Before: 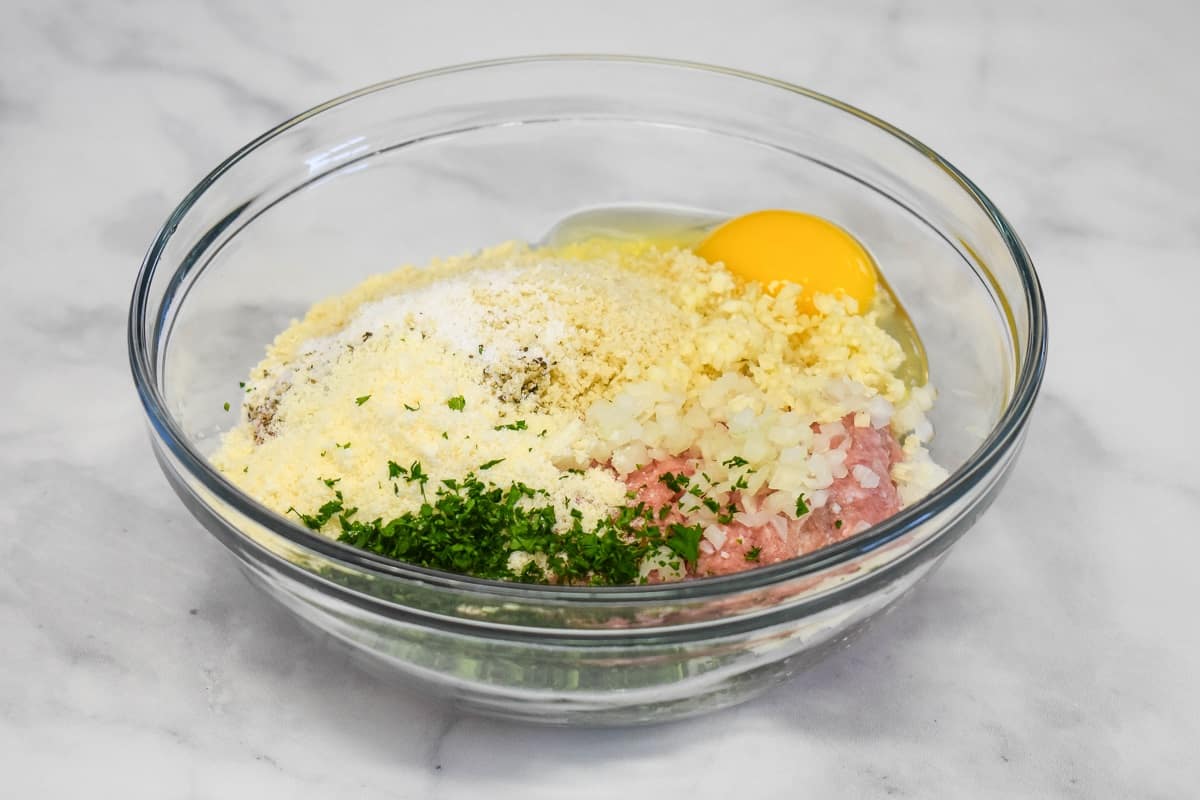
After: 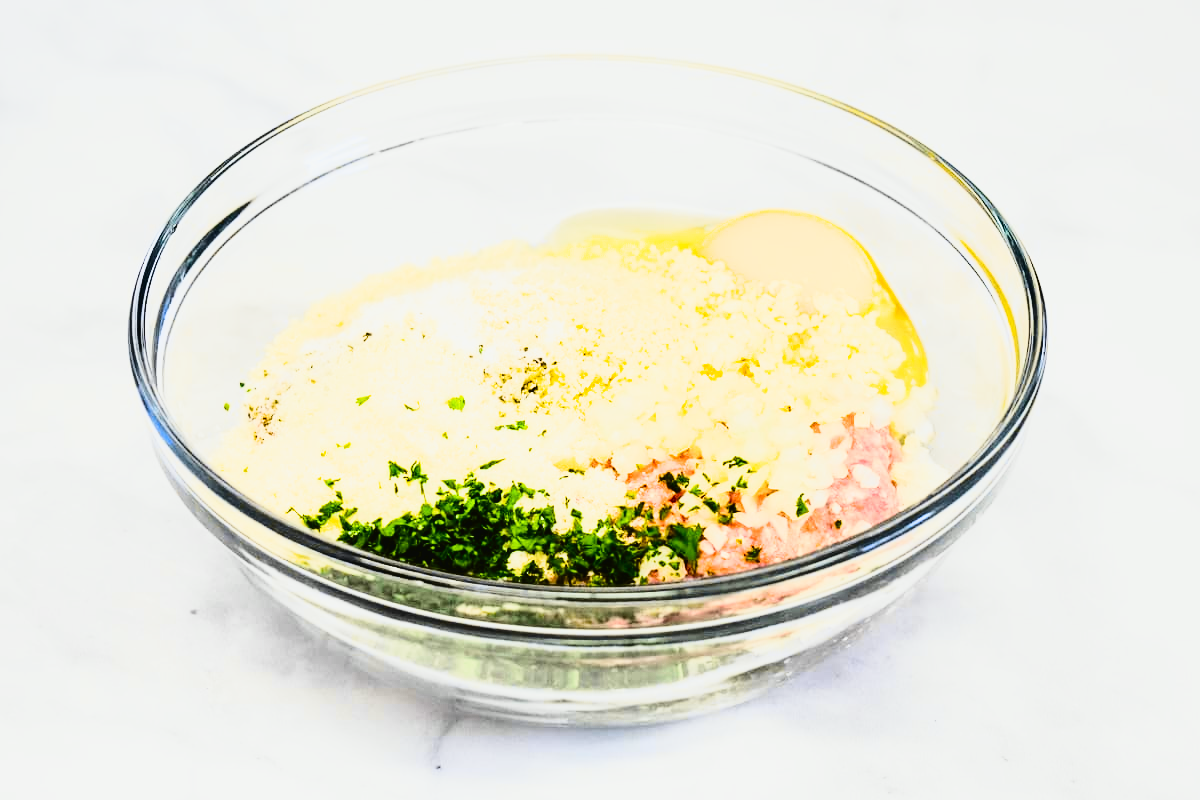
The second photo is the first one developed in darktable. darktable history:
tone curve: curves: ch0 [(0.003, 0.023) (0.071, 0.052) (0.249, 0.201) (0.466, 0.557) (0.625, 0.761) (0.783, 0.9) (0.994, 0.968)]; ch1 [(0, 0) (0.262, 0.227) (0.417, 0.386) (0.469, 0.467) (0.502, 0.498) (0.531, 0.521) (0.576, 0.586) (0.612, 0.634) (0.634, 0.68) (0.686, 0.728) (0.994, 0.987)]; ch2 [(0, 0) (0.262, 0.188) (0.385, 0.353) (0.427, 0.424) (0.495, 0.493) (0.518, 0.544) (0.55, 0.579) (0.595, 0.621) (0.644, 0.748) (1, 1)], color space Lab, independent channels, preserve colors none
filmic rgb: black relative exposure -5.07 EV, white relative exposure 3.51 EV, hardness 3.16, contrast 1.401, highlights saturation mix -49.77%
color balance rgb: perceptual saturation grading › global saturation 0.702%, perceptual saturation grading › highlights -25.561%, perceptual saturation grading › shadows 29.257%, perceptual brilliance grading › global brilliance 25.306%
